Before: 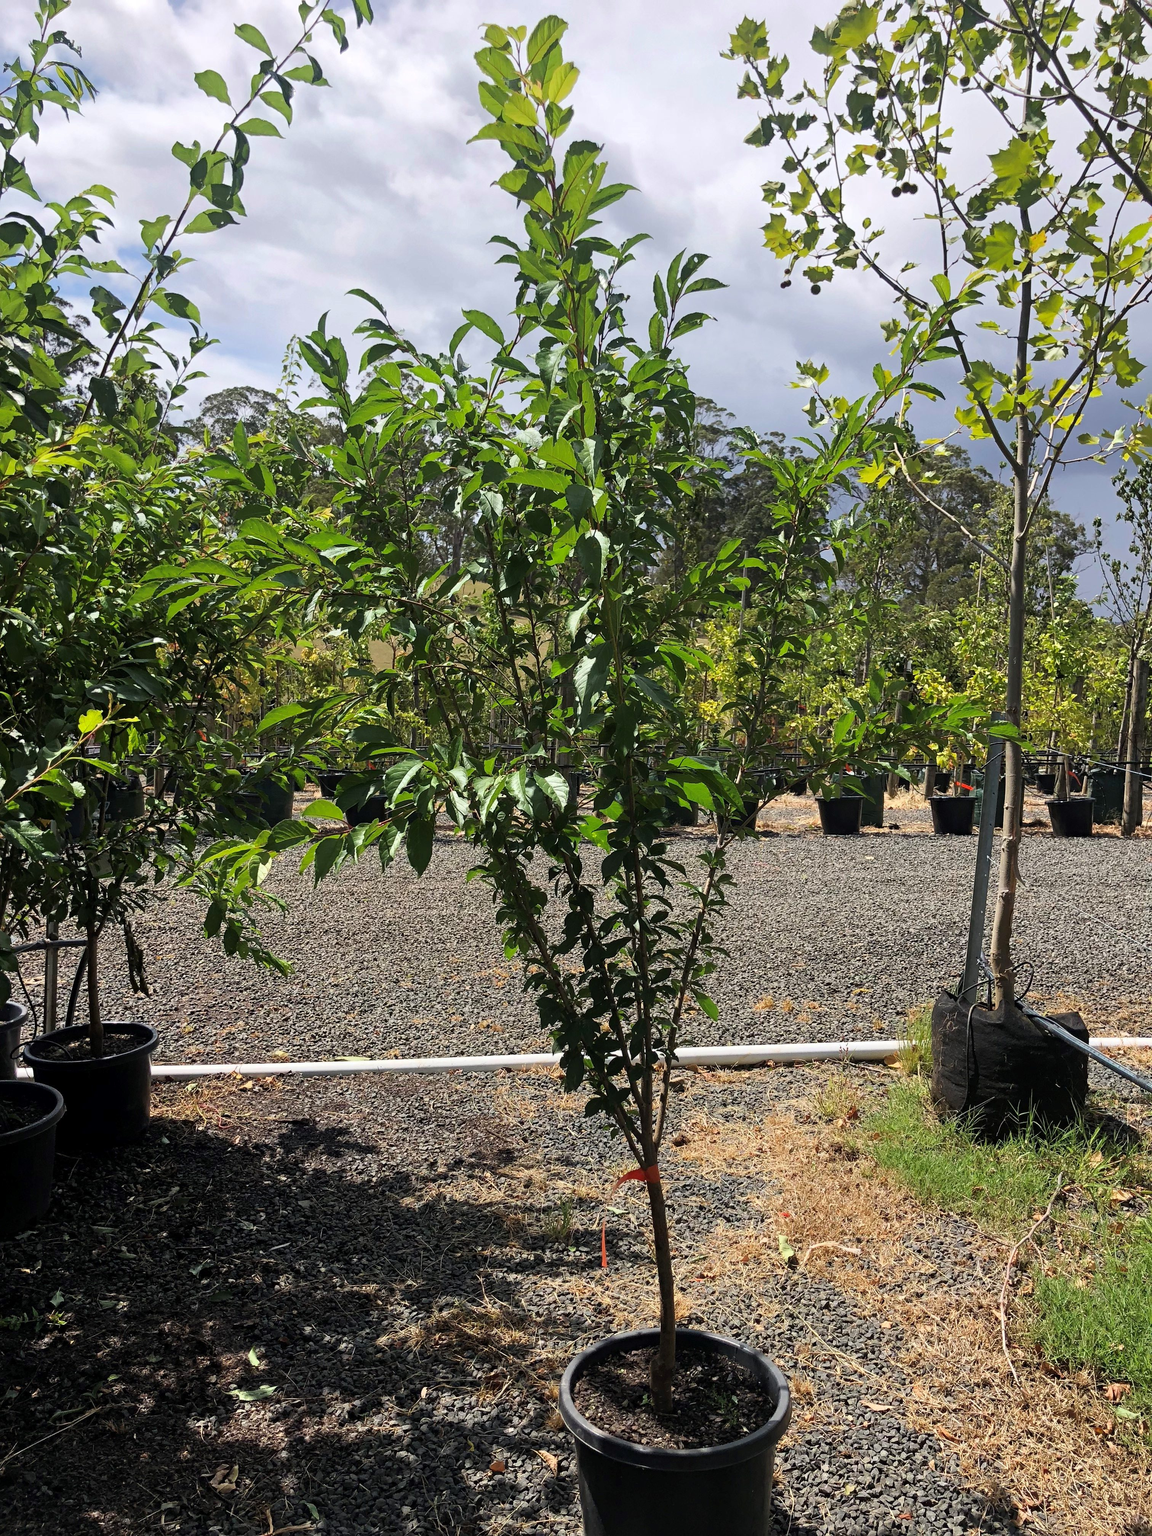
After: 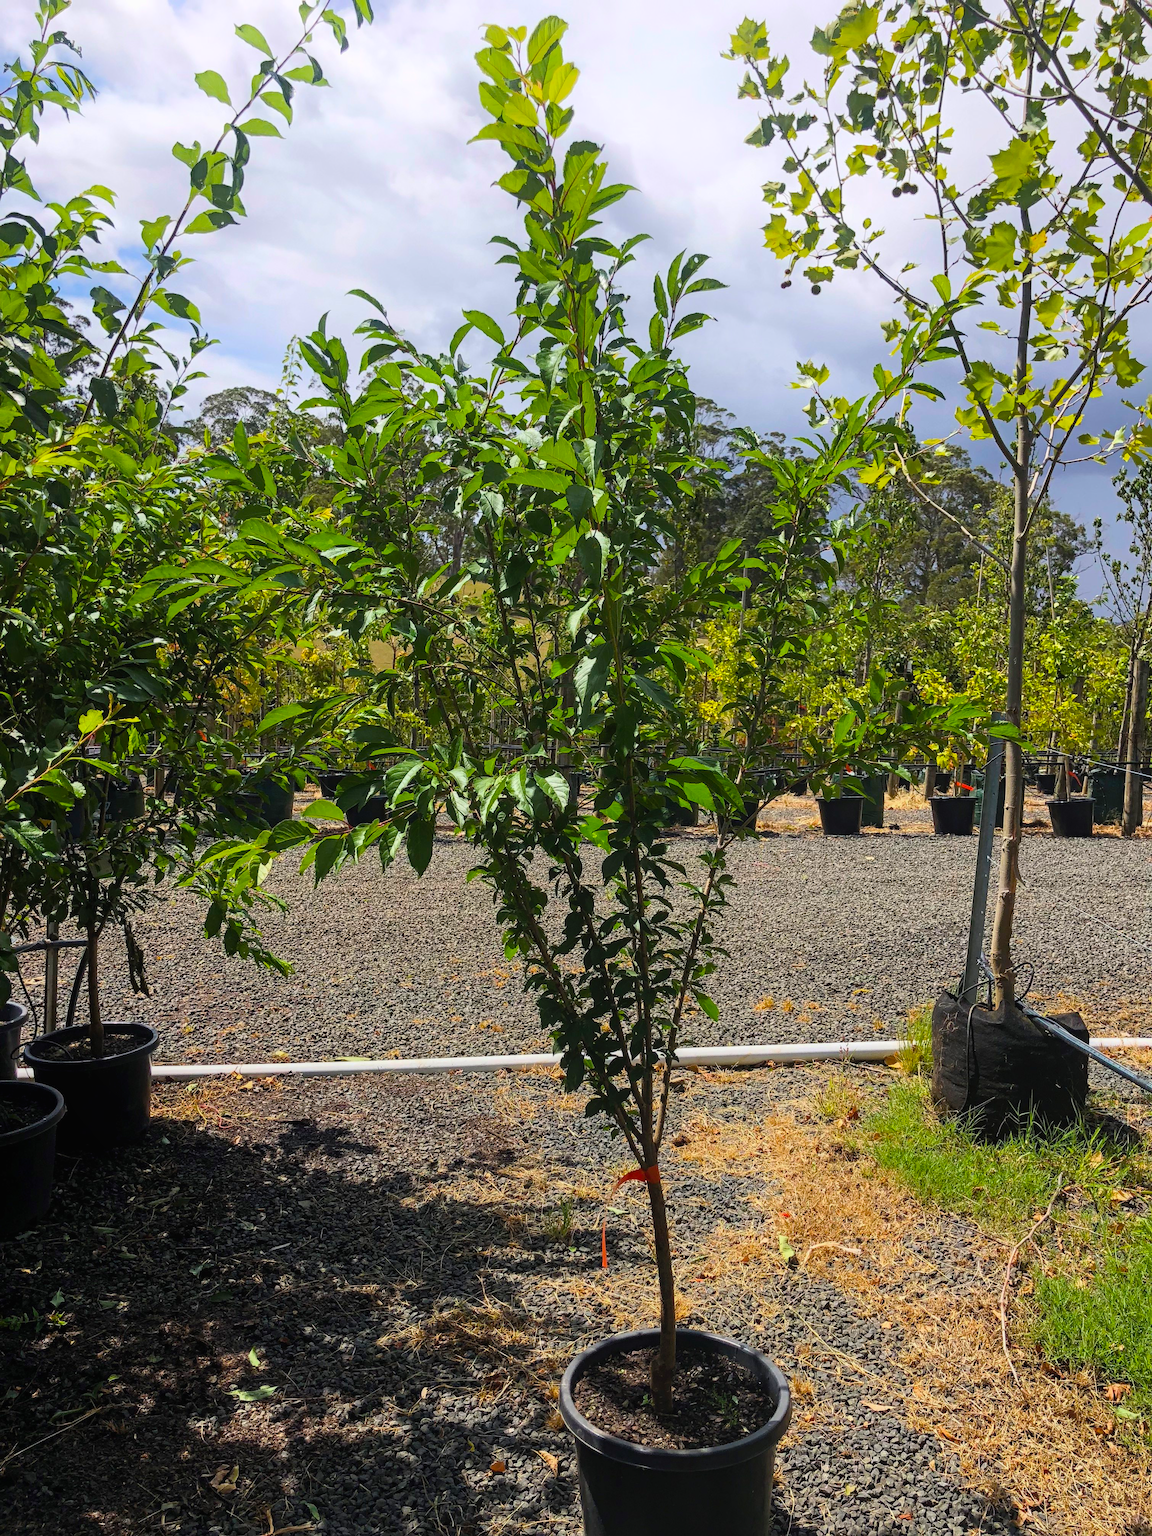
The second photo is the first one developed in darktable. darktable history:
exposure: compensate highlight preservation false
local contrast: detail 109%
shadows and highlights: shadows -25.08, highlights 49.07, soften with gaussian
color balance rgb: perceptual saturation grading › global saturation 29.394%, global vibrance 24.61%
